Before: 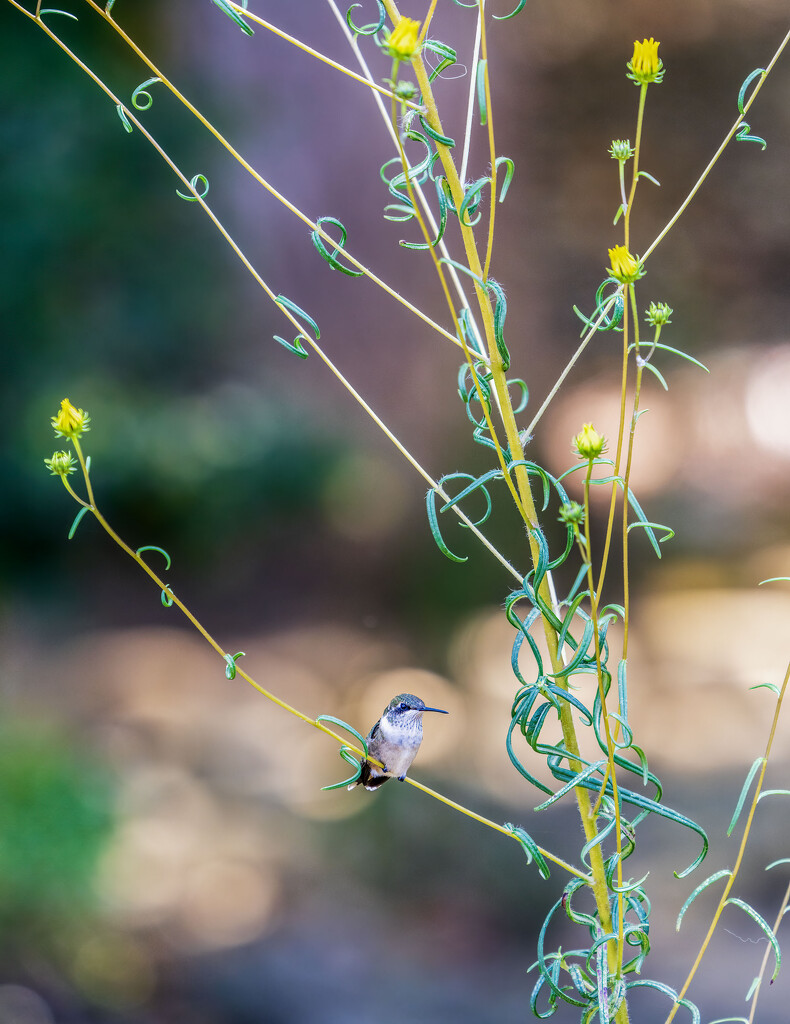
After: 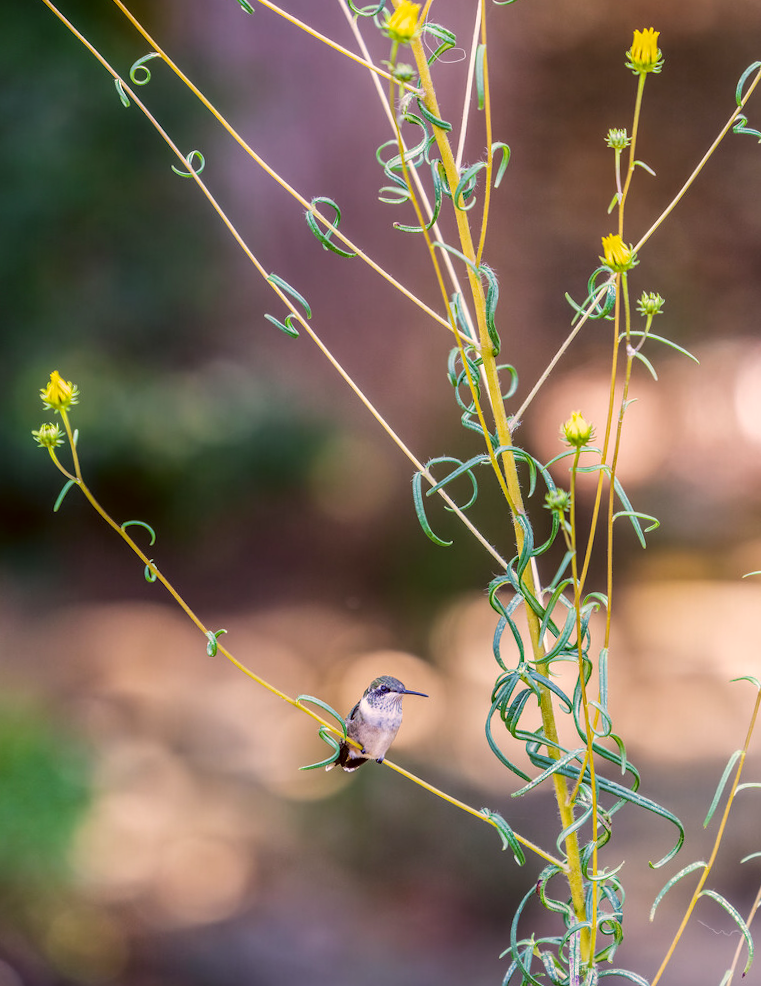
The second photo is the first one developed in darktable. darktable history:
crop and rotate: angle -1.69°
color correction: highlights a* 10.21, highlights b* 9.79, shadows a* 8.61, shadows b* 7.88, saturation 0.8
